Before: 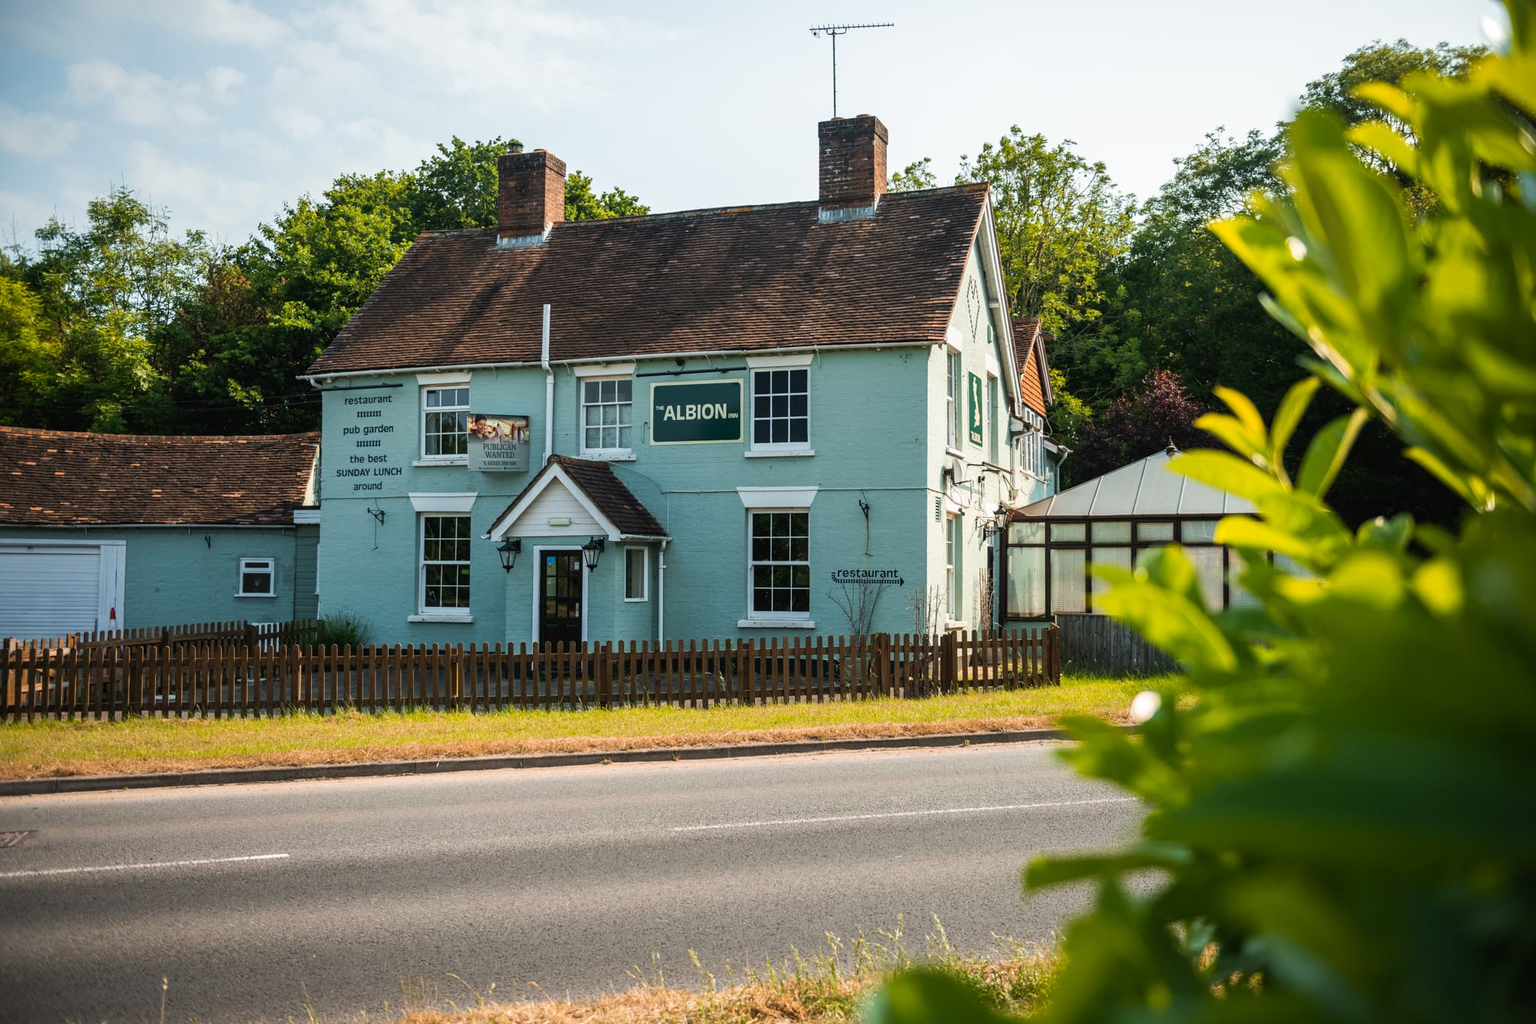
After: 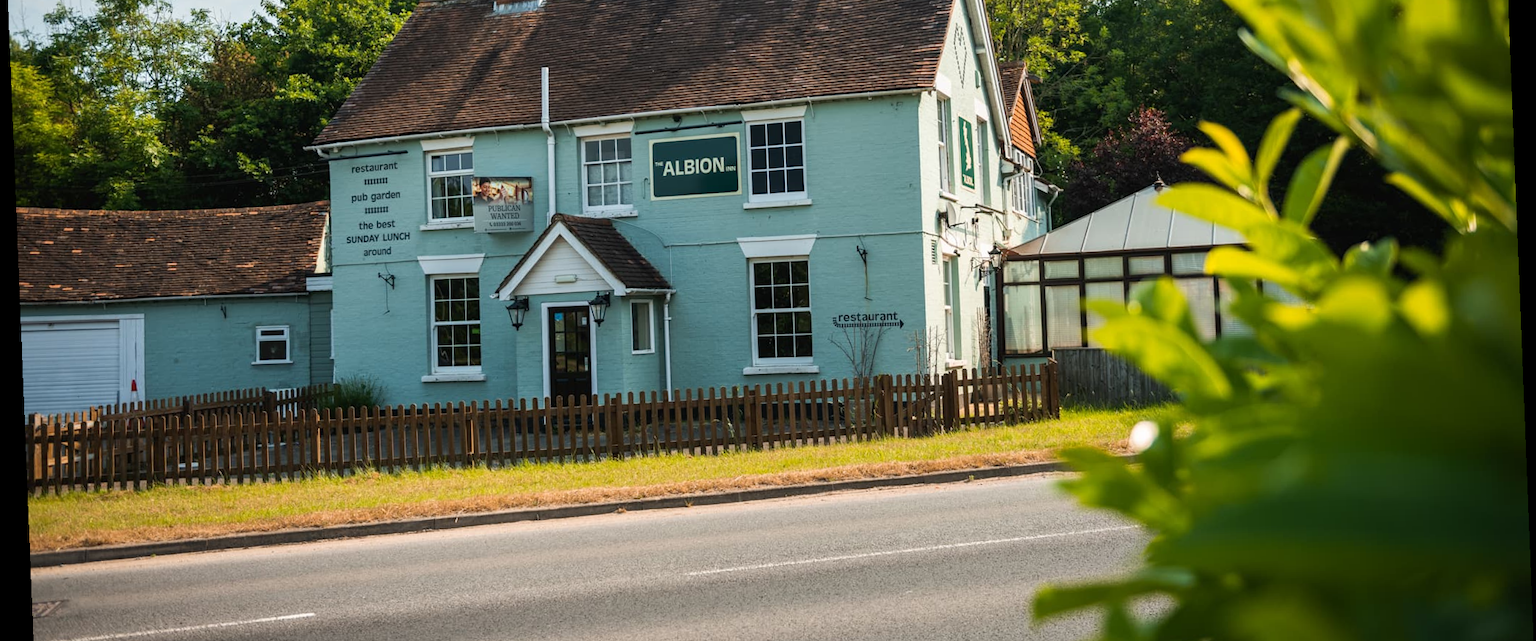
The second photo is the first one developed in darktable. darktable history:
rotate and perspective: rotation -2.29°, automatic cropping off
crop and rotate: top 25.357%, bottom 13.942%
